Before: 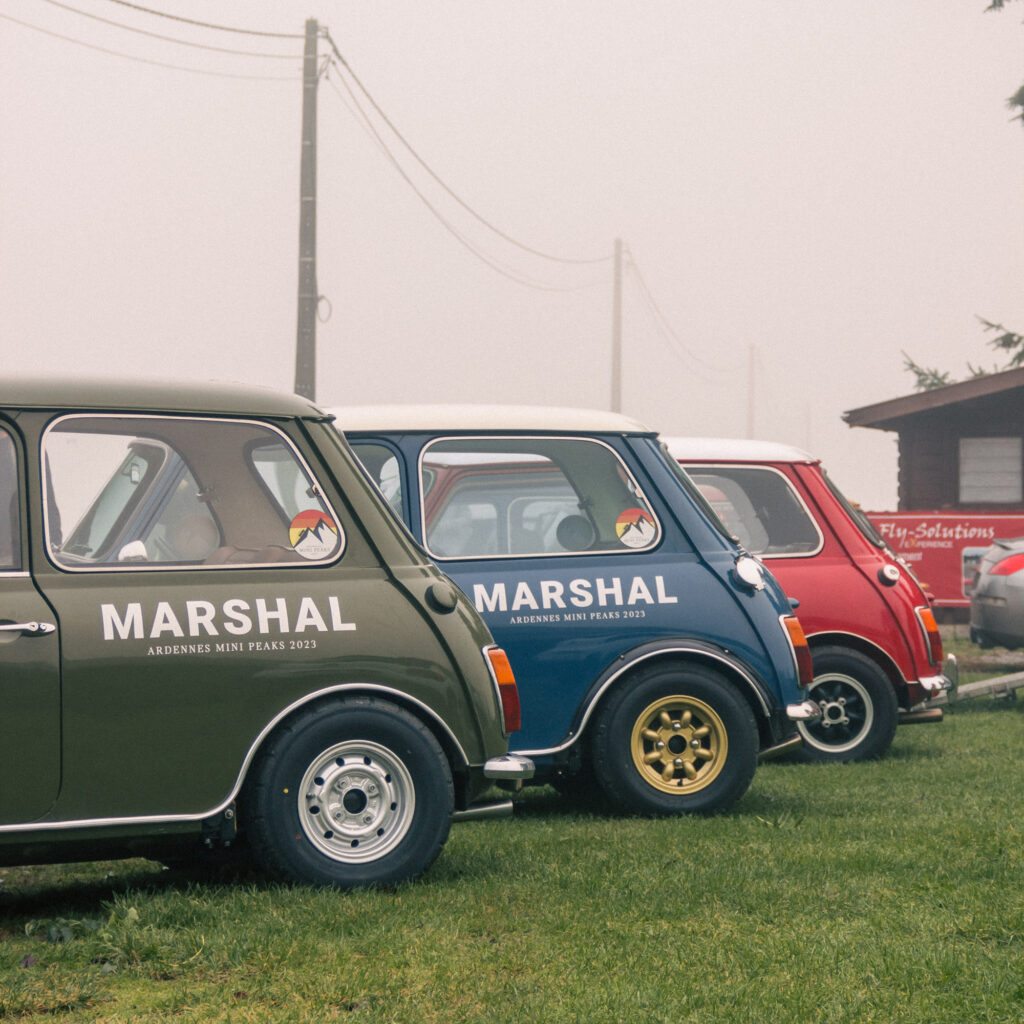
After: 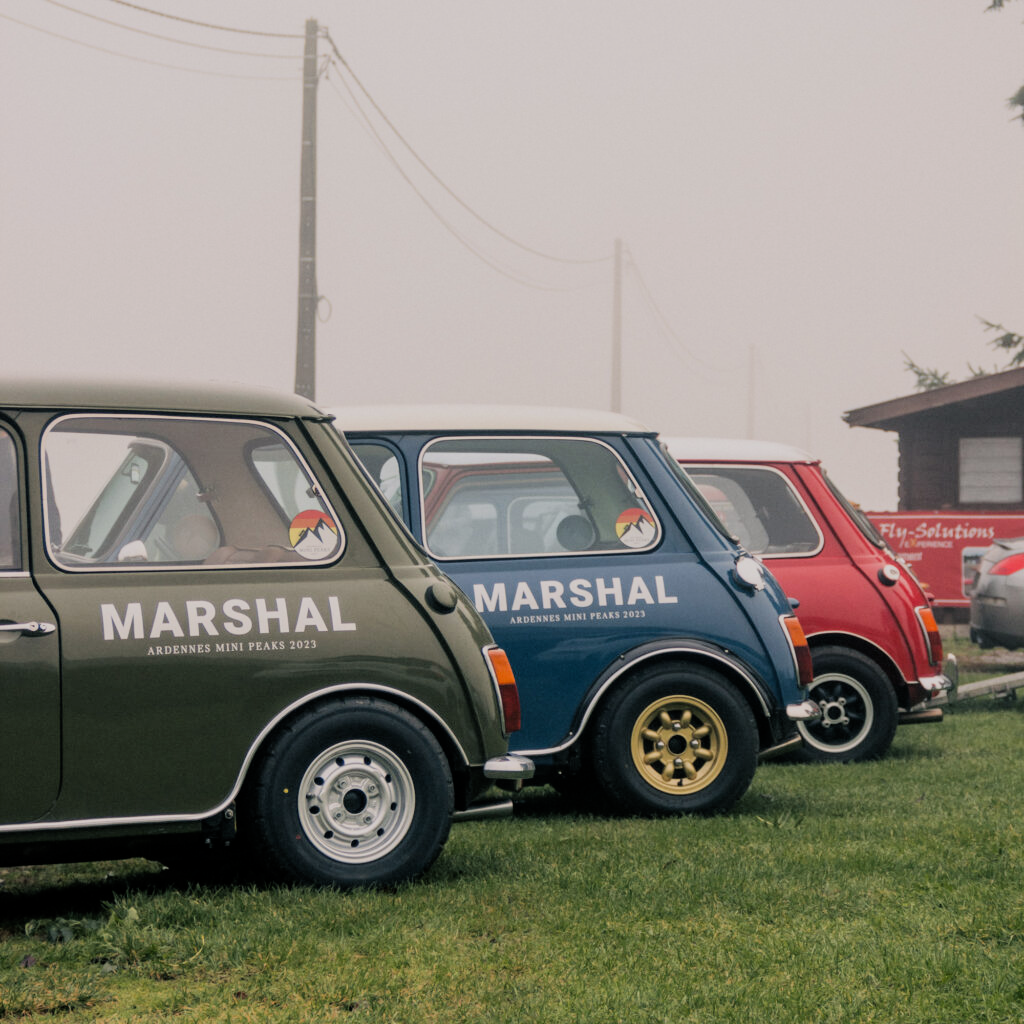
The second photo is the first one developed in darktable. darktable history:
exposure: exposure -0.108 EV, compensate exposure bias true, compensate highlight preservation false
filmic rgb: middle gray luminance 28.84%, black relative exposure -10.37 EV, white relative exposure 5.49 EV, threshold 5.96 EV, target black luminance 0%, hardness 3.93, latitude 1.63%, contrast 1.13, highlights saturation mix 4.82%, shadows ↔ highlights balance 15.59%, enable highlight reconstruction true
